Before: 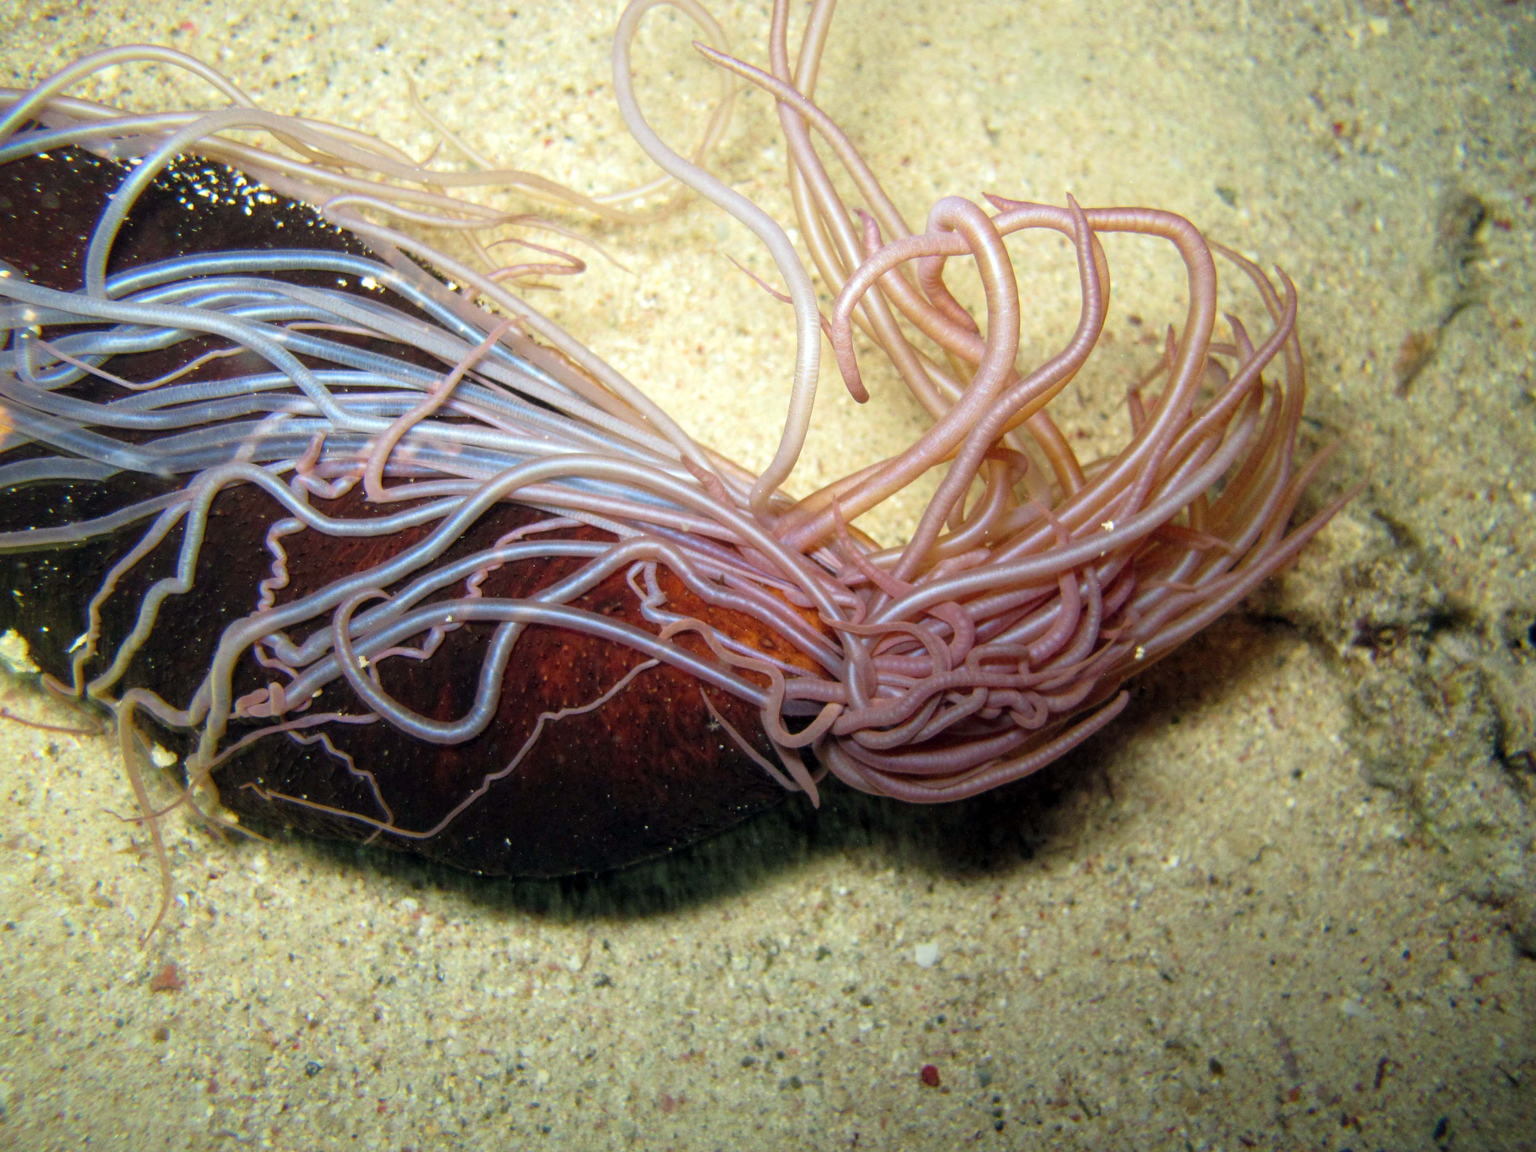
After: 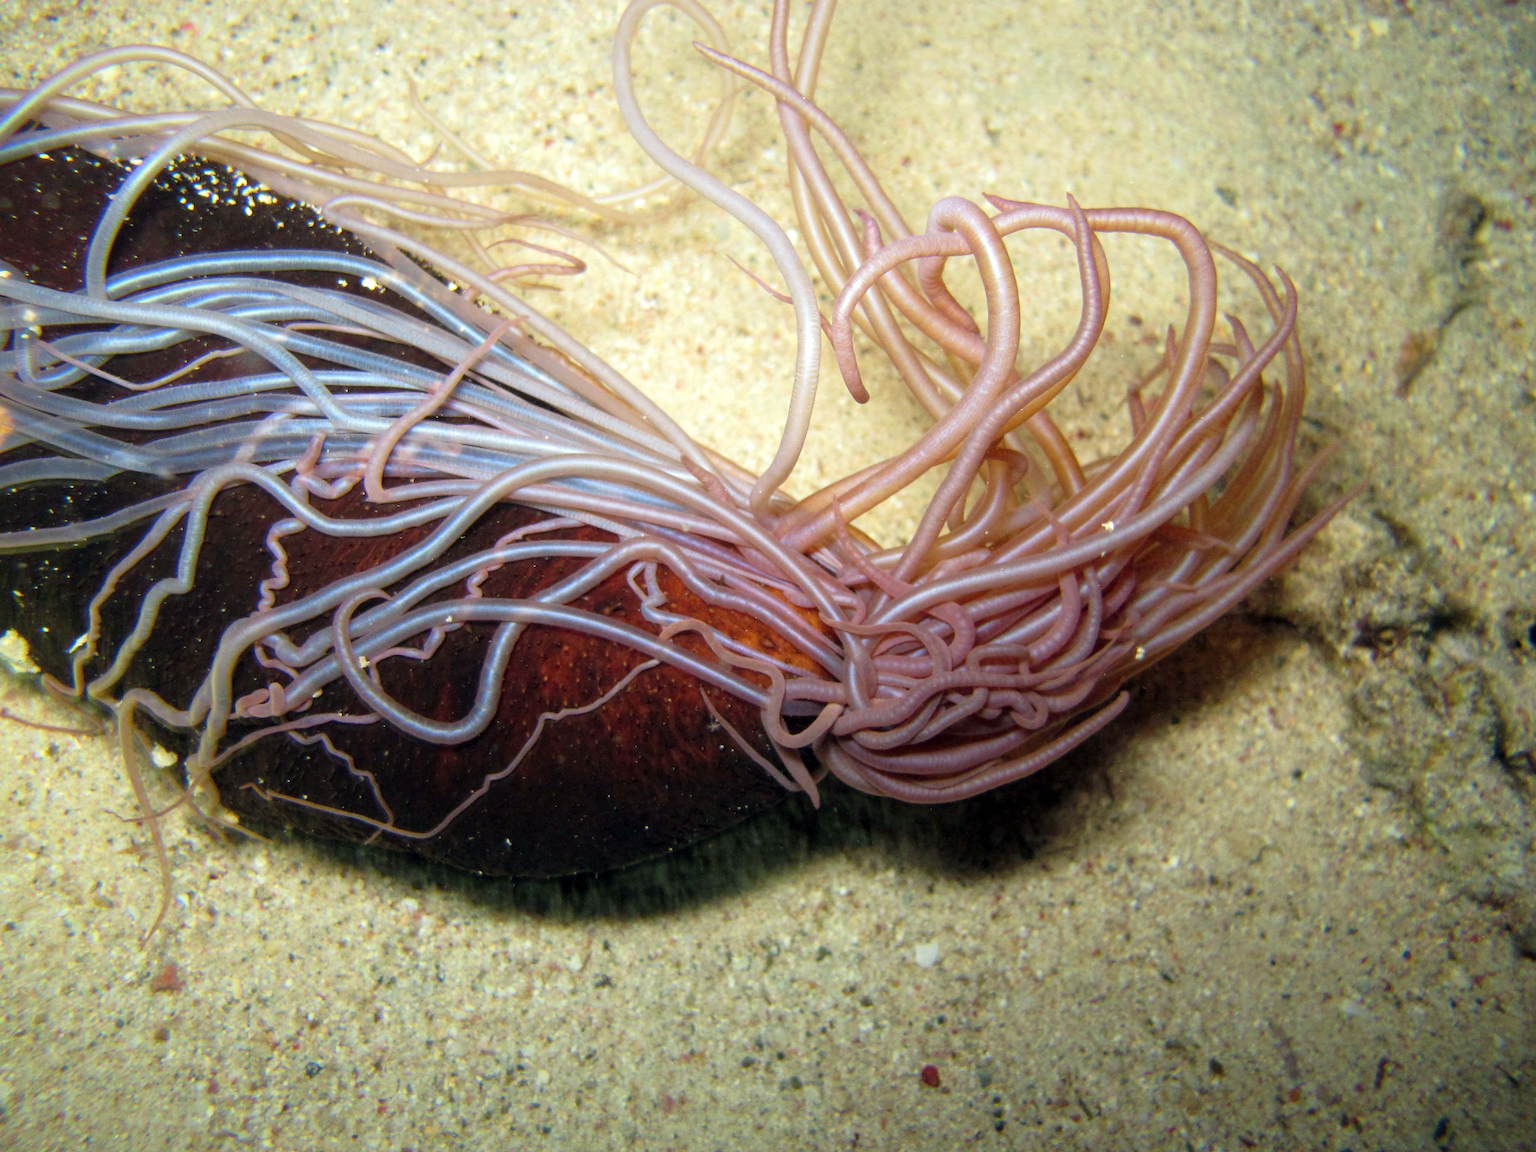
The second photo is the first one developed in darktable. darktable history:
sharpen: radius 1.043, threshold 1.134
